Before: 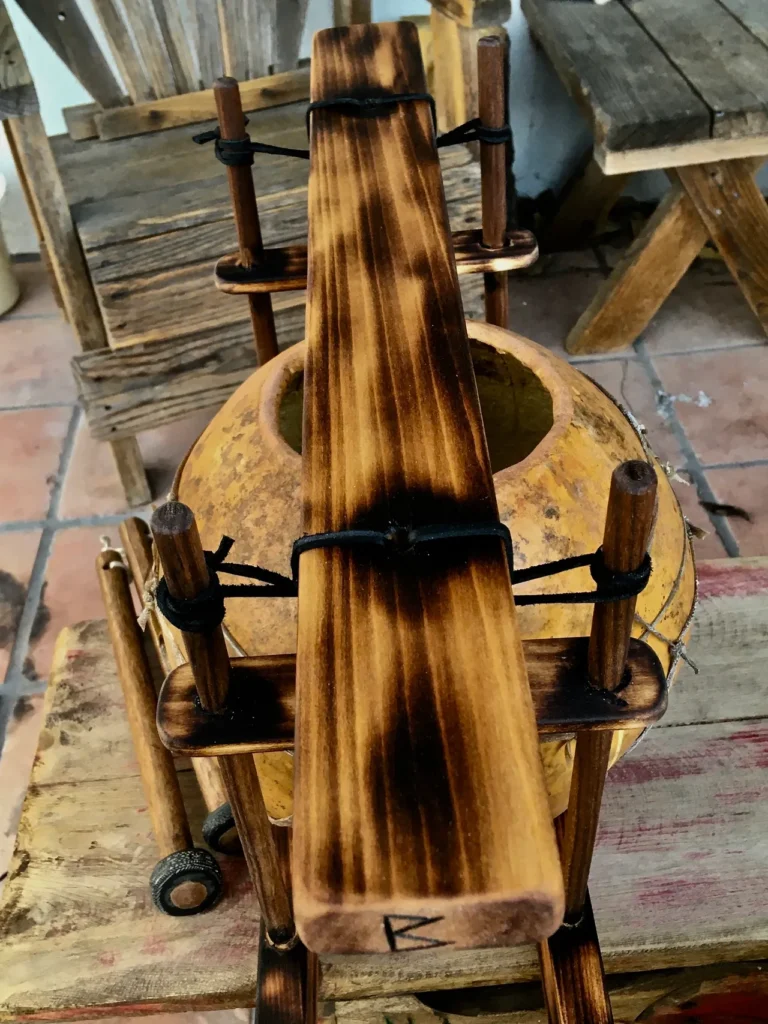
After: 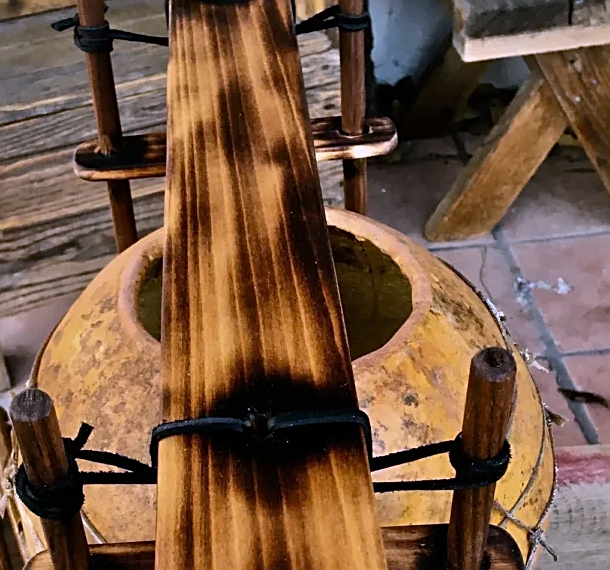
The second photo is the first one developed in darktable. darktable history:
shadows and highlights: radius 108.52, shadows 40.68, highlights -72.88, low approximation 0.01, soften with gaussian
sharpen: on, module defaults
white balance: red 1.042, blue 1.17
crop: left 18.38%, top 11.092%, right 2.134%, bottom 33.217%
